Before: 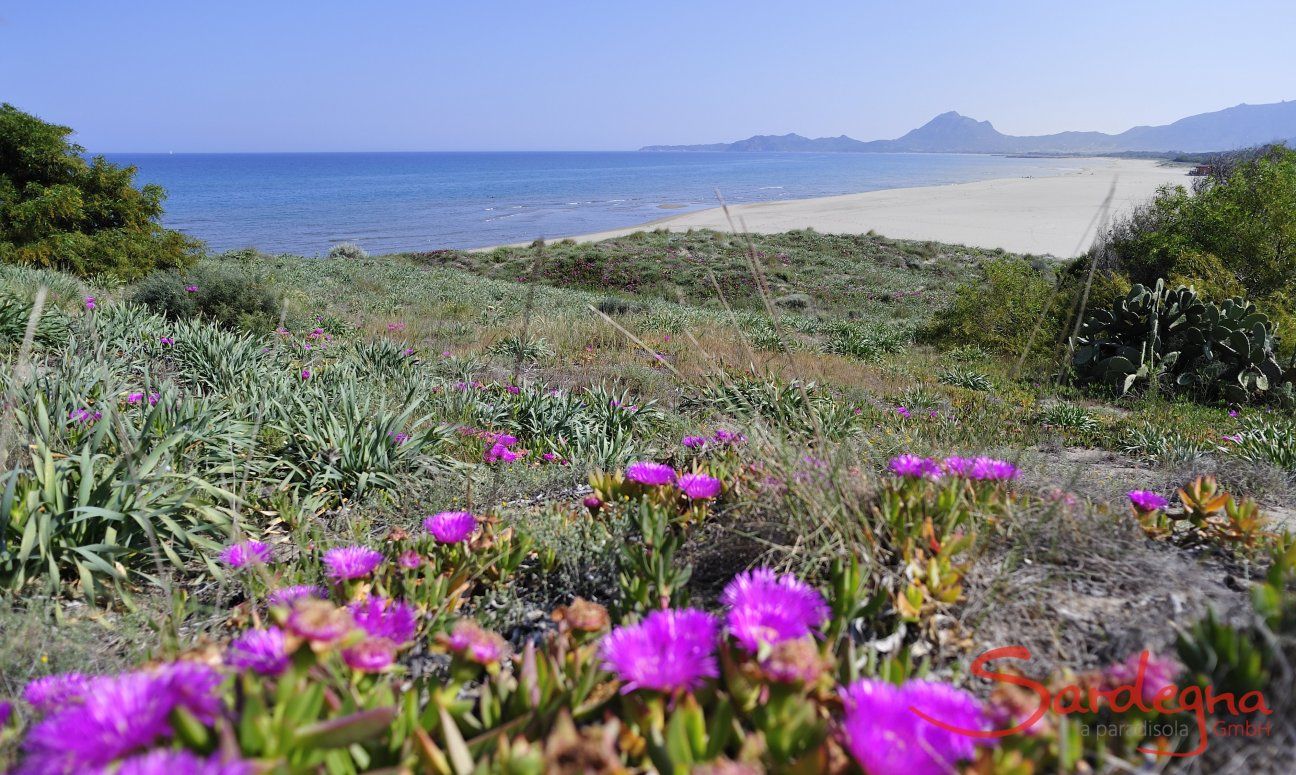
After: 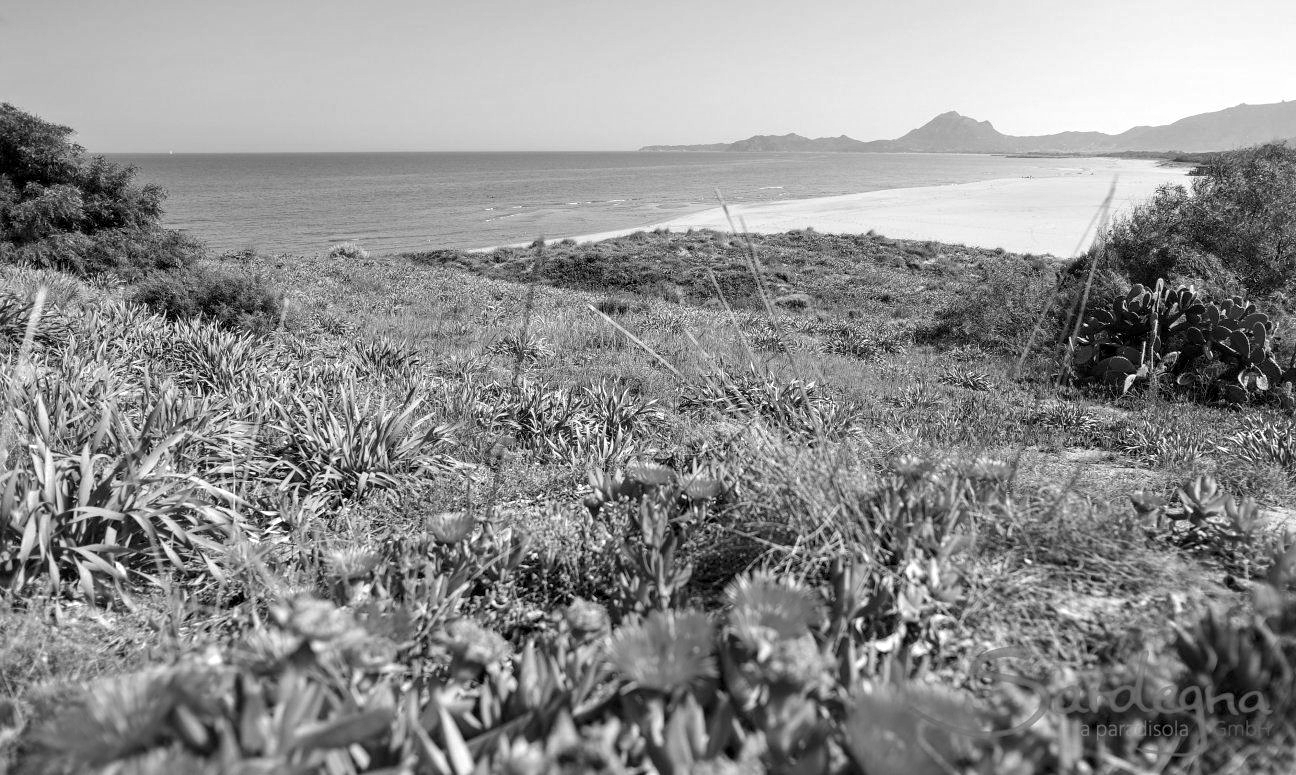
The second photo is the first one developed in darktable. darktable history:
local contrast: on, module defaults
exposure: black level correction 0.001, exposure 0.5 EV, compensate exposure bias true, compensate highlight preservation false
monochrome: size 1
